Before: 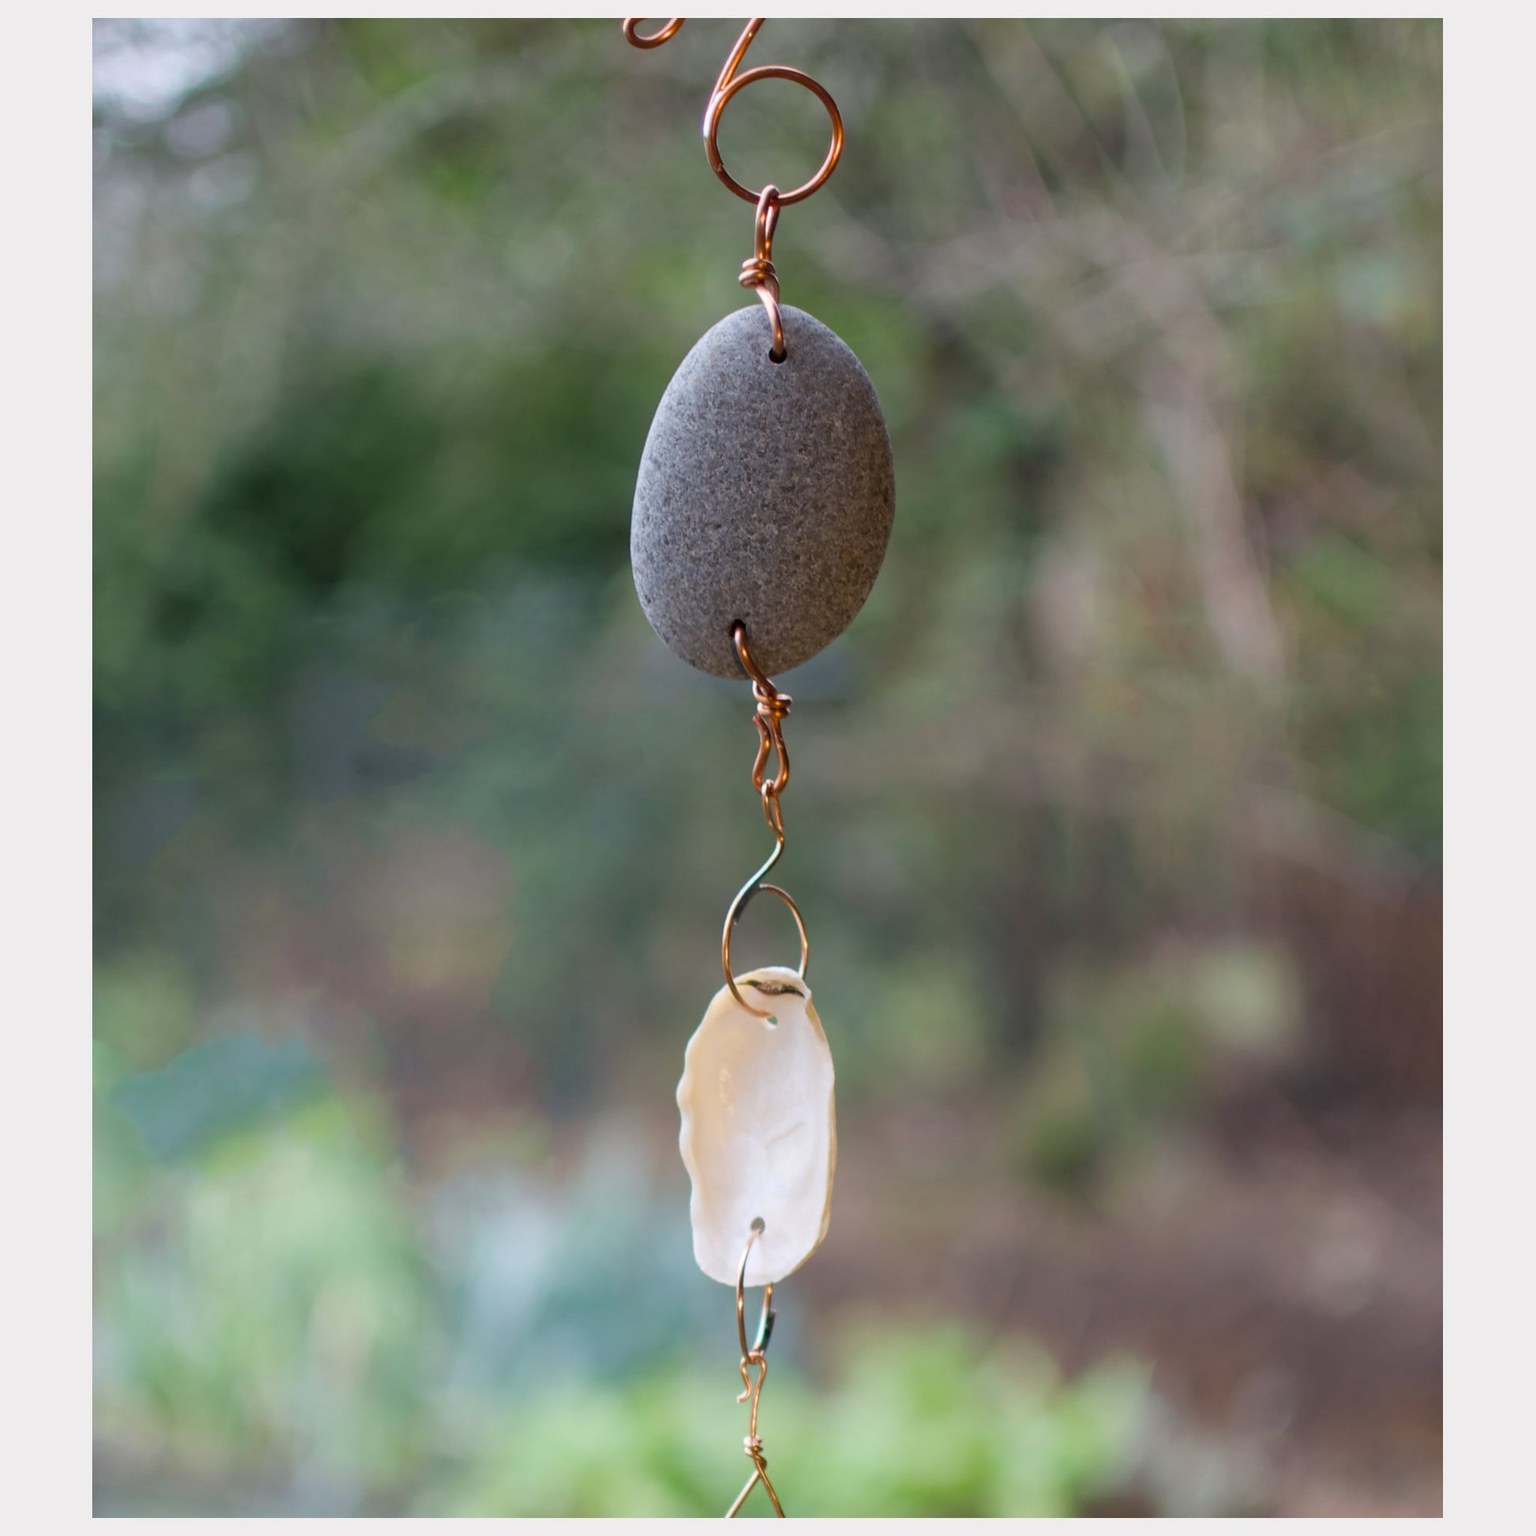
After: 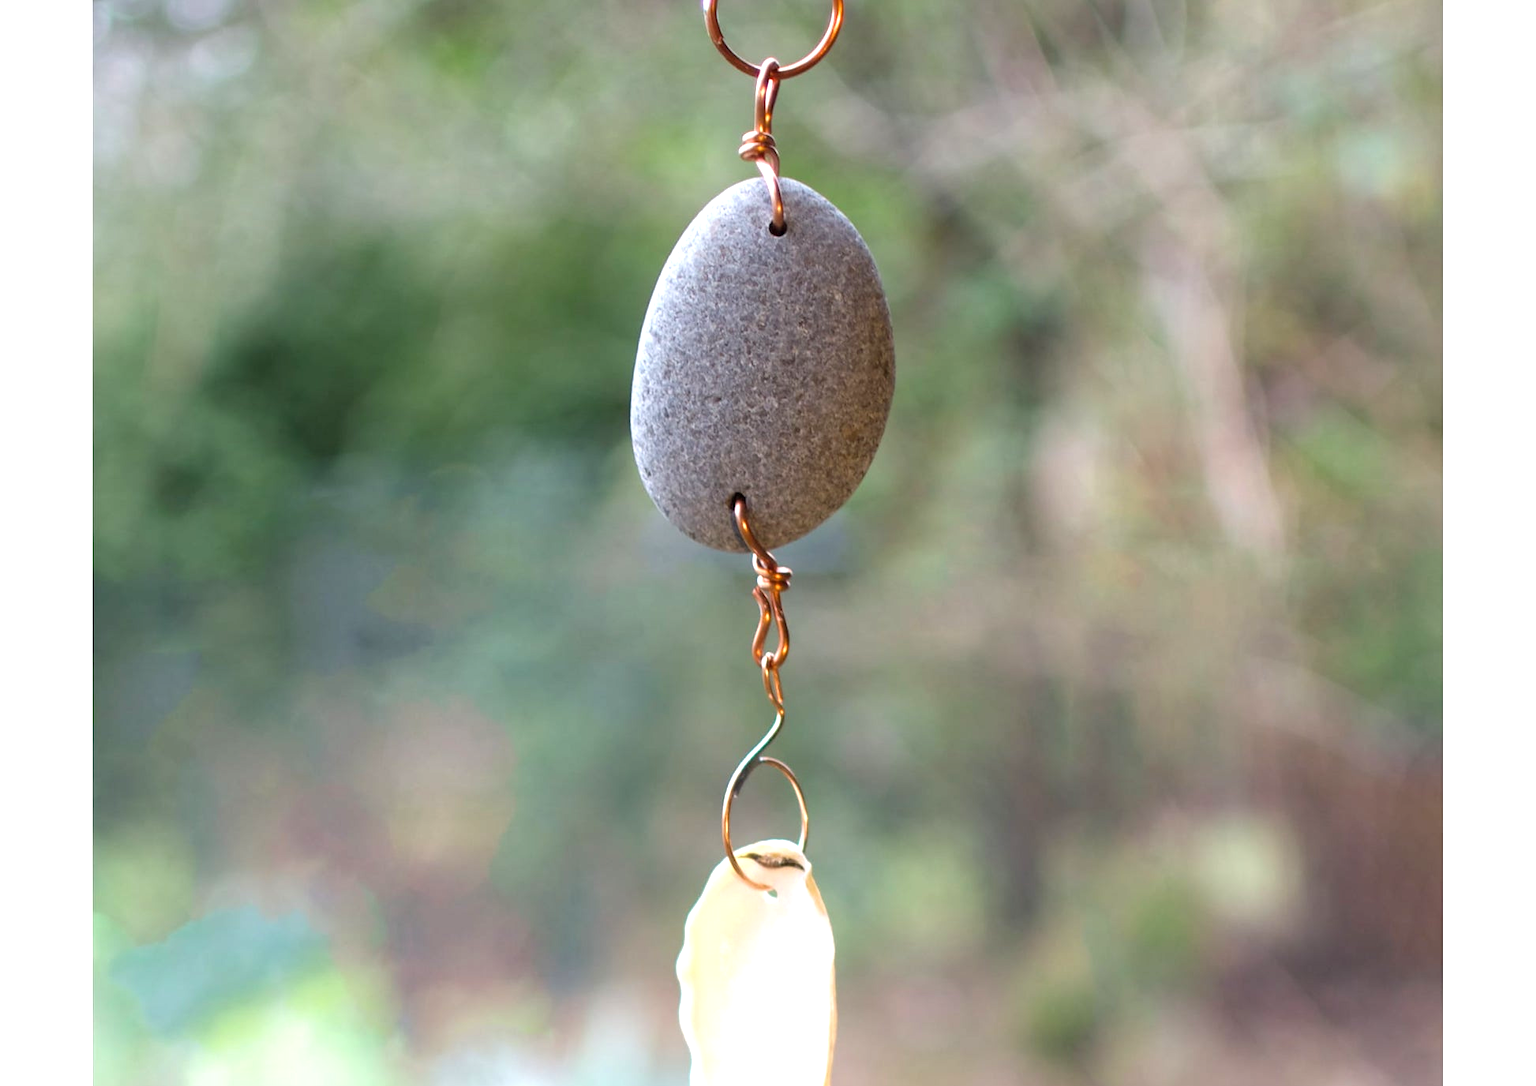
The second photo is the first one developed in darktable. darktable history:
exposure: exposure 1 EV, compensate highlight preservation false
crop and rotate: top 8.293%, bottom 20.996%
